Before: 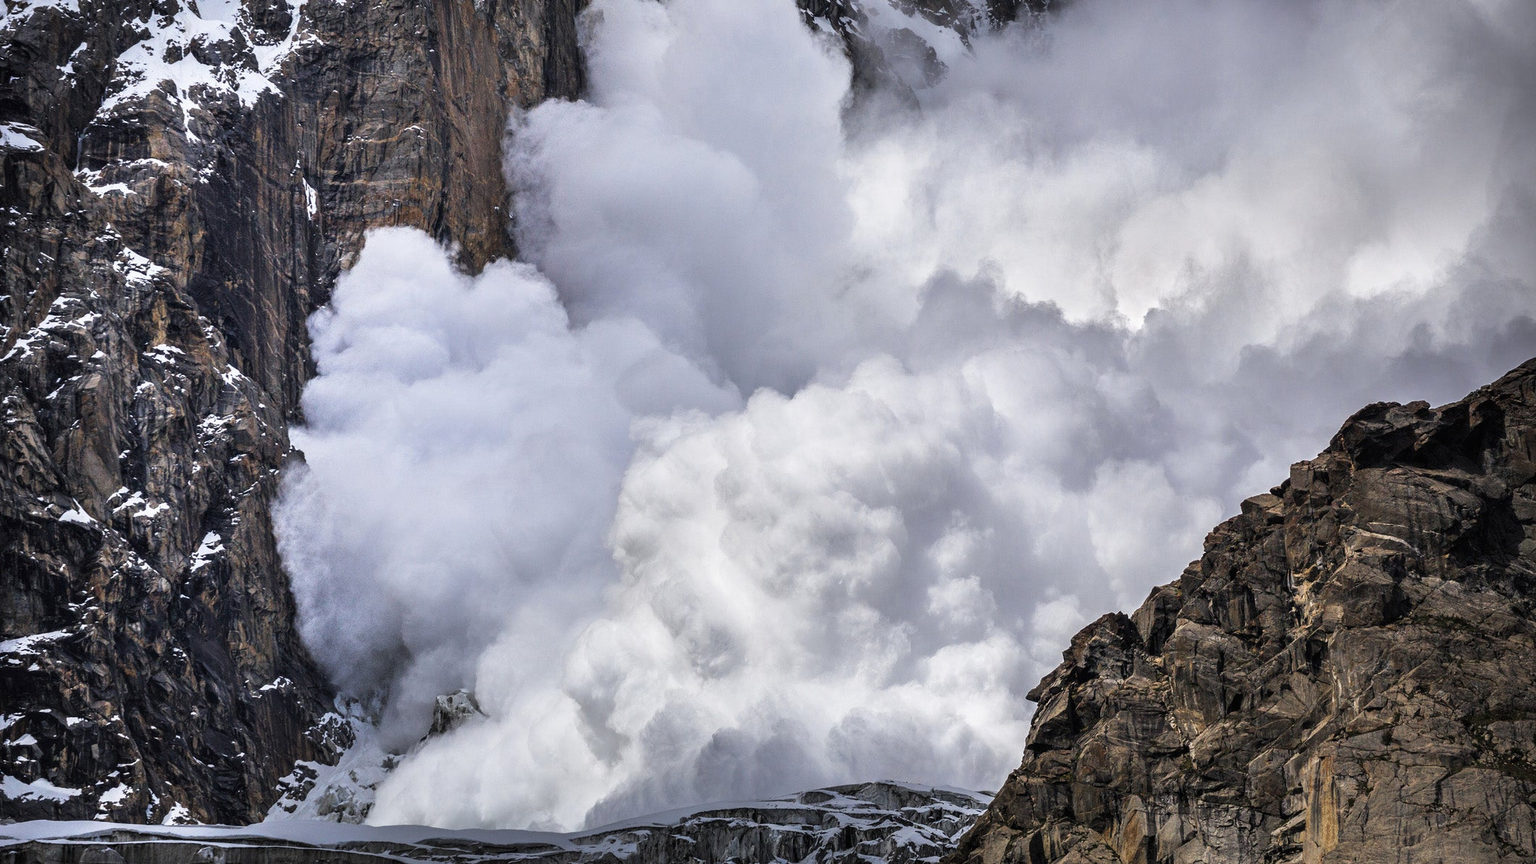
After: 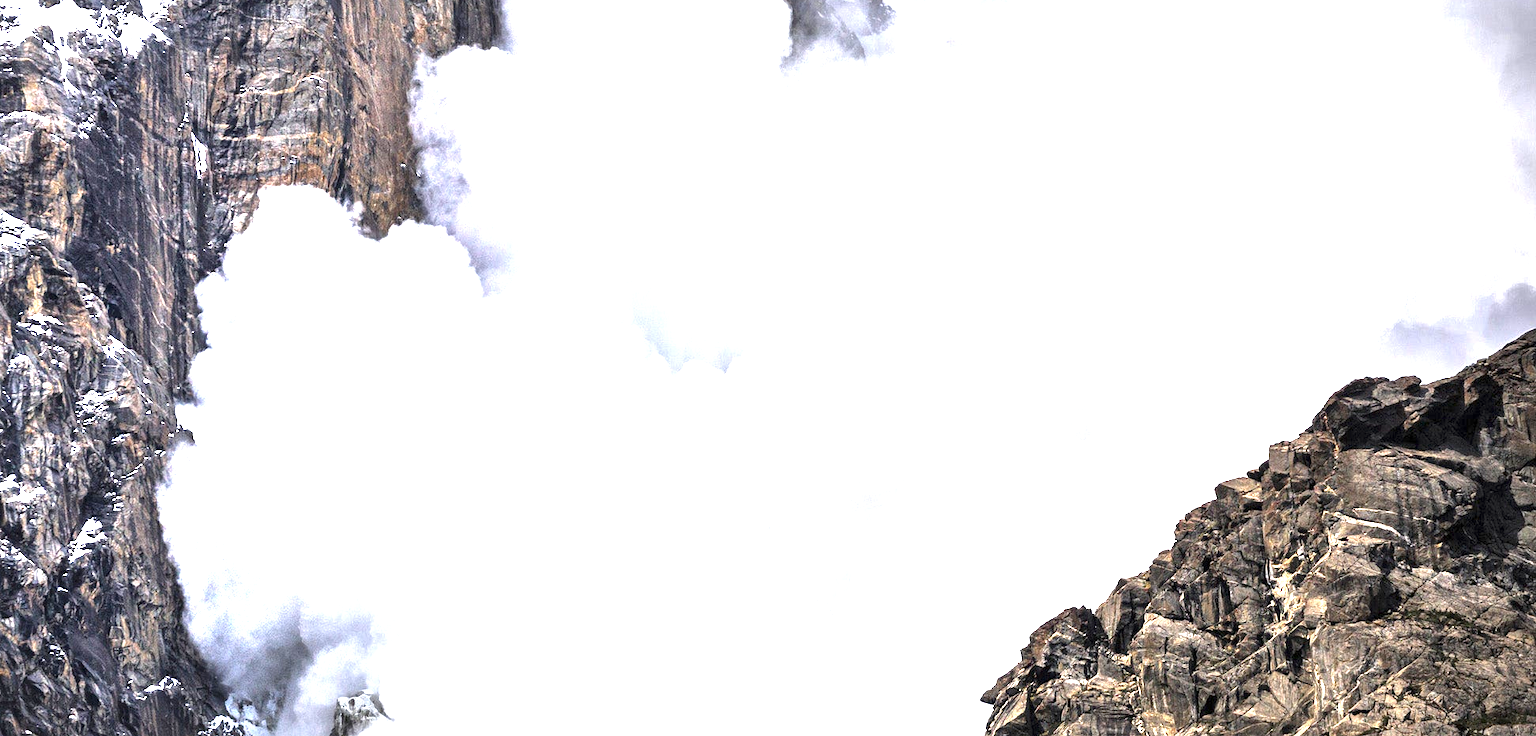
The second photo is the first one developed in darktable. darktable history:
crop: left 8.339%, top 6.553%, bottom 15.262%
exposure: black level correction 0, exposure 1.93 EV, compensate highlight preservation false
local contrast: mode bilateral grid, contrast 20, coarseness 50, detail 158%, midtone range 0.2
